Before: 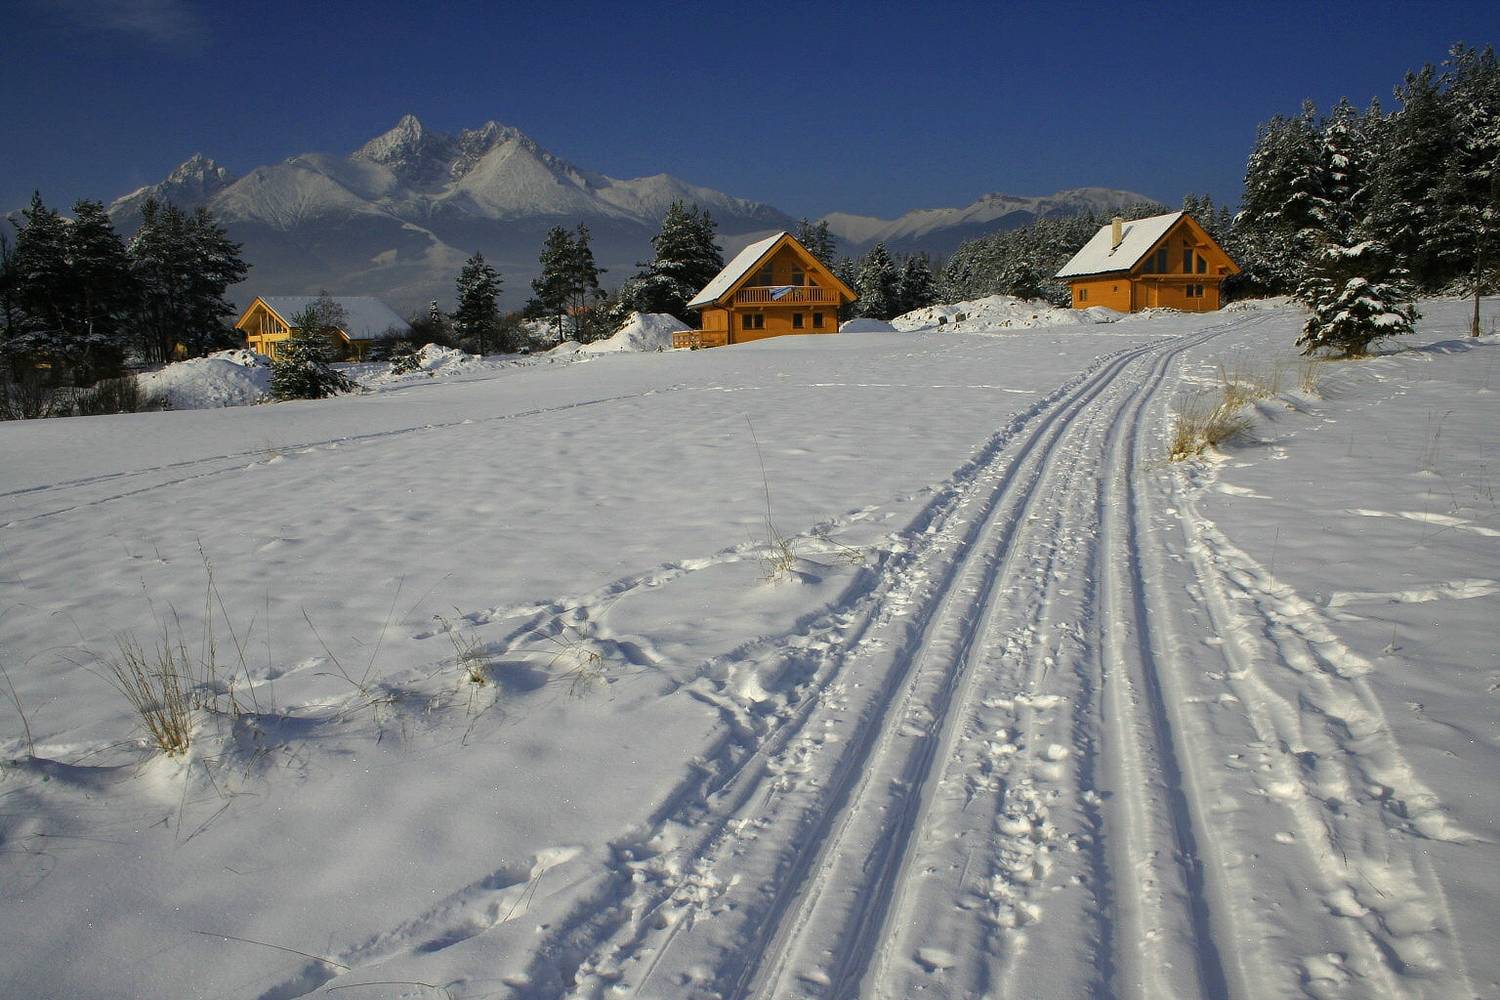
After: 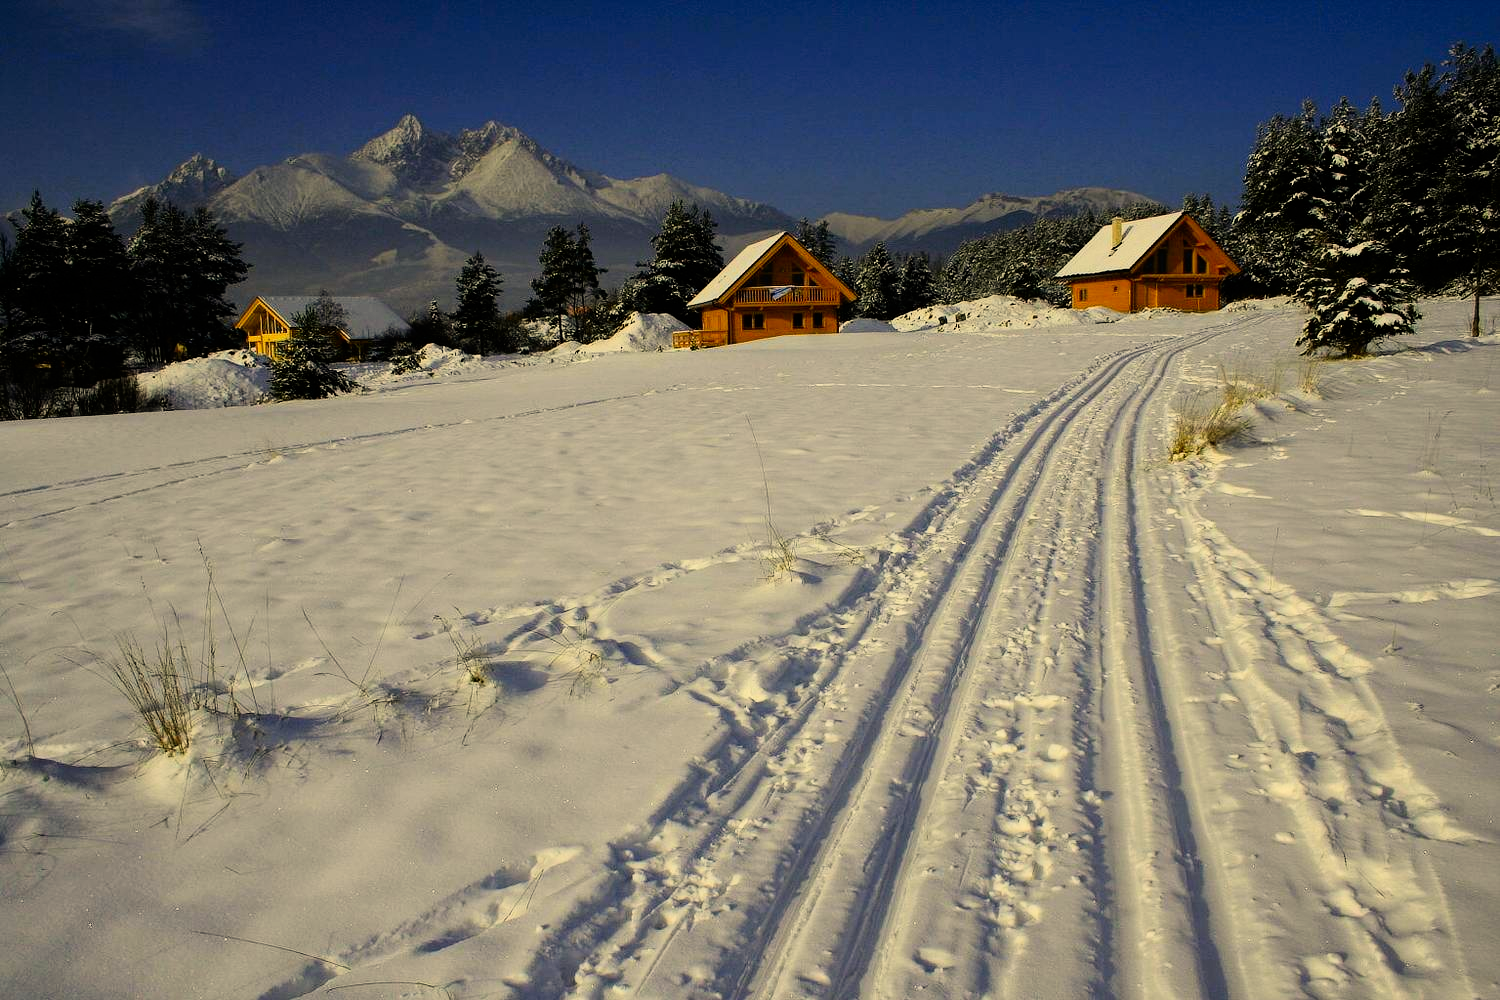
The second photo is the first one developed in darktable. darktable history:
contrast brightness saturation: contrast 0.18, saturation 0.3
filmic rgb: black relative exposure -7.75 EV, white relative exposure 4.4 EV, threshold 3 EV, hardness 3.76, latitude 50%, contrast 1.1, color science v5 (2021), contrast in shadows safe, contrast in highlights safe, enable highlight reconstruction true
color correction: highlights a* 2.72, highlights b* 22.8
